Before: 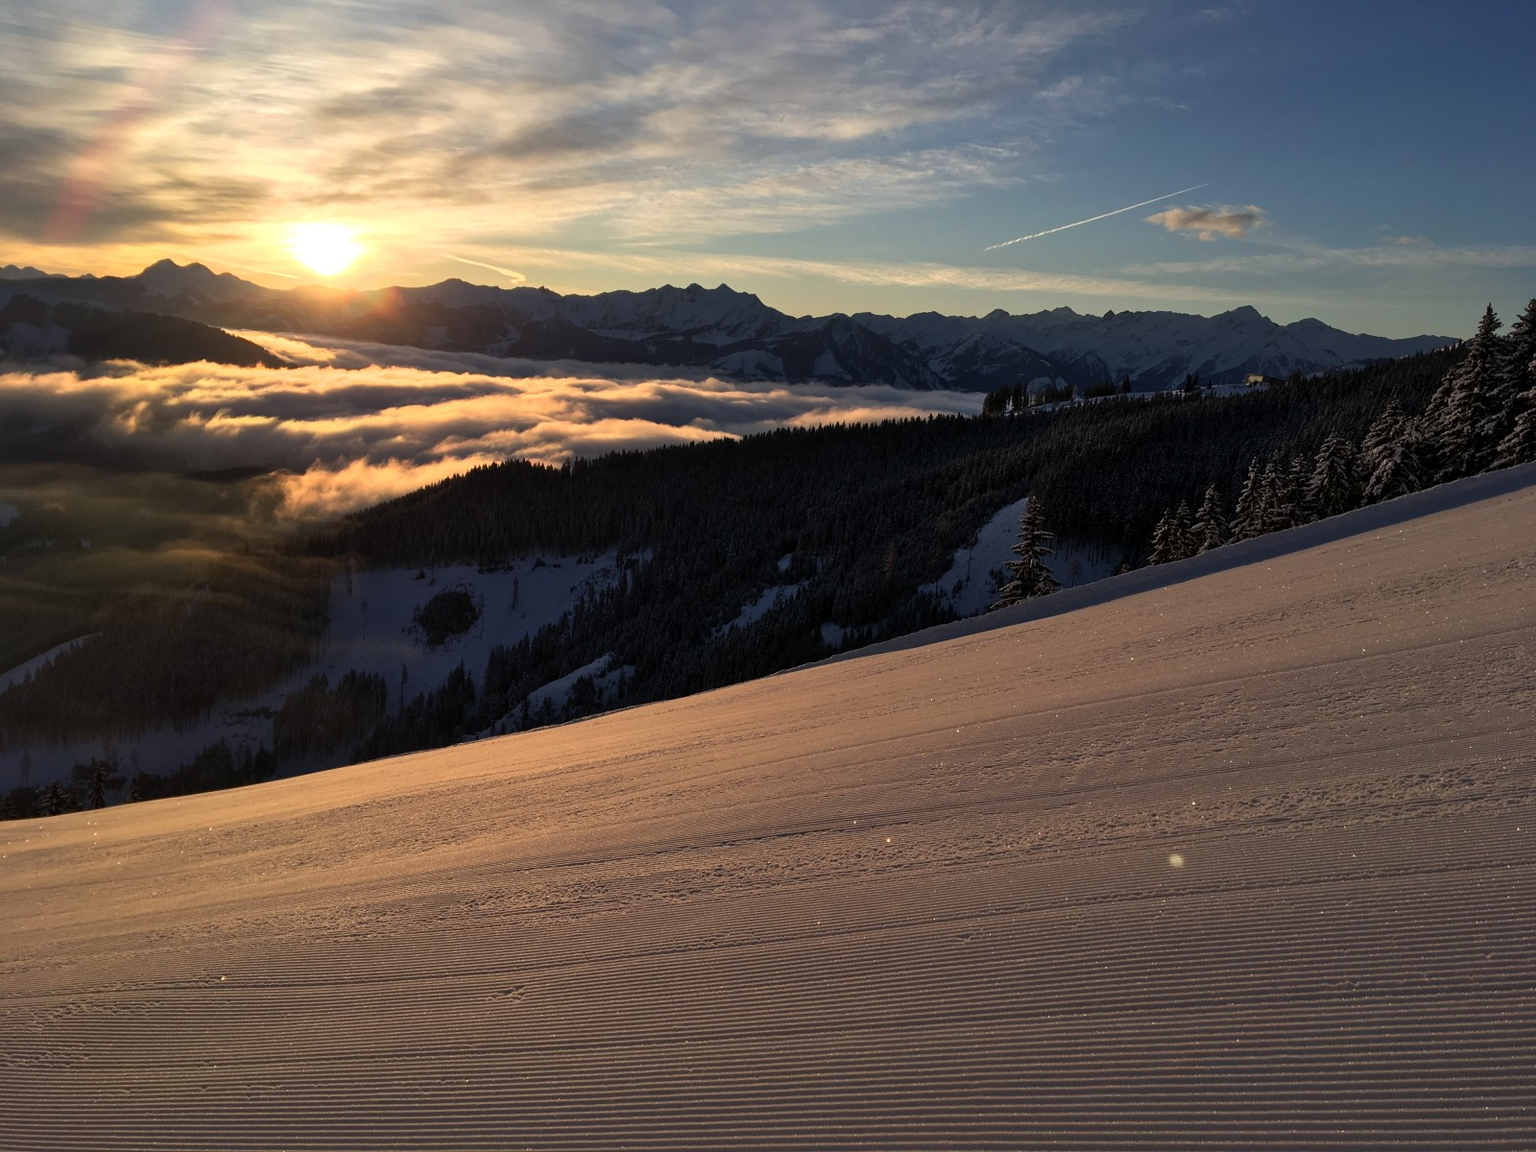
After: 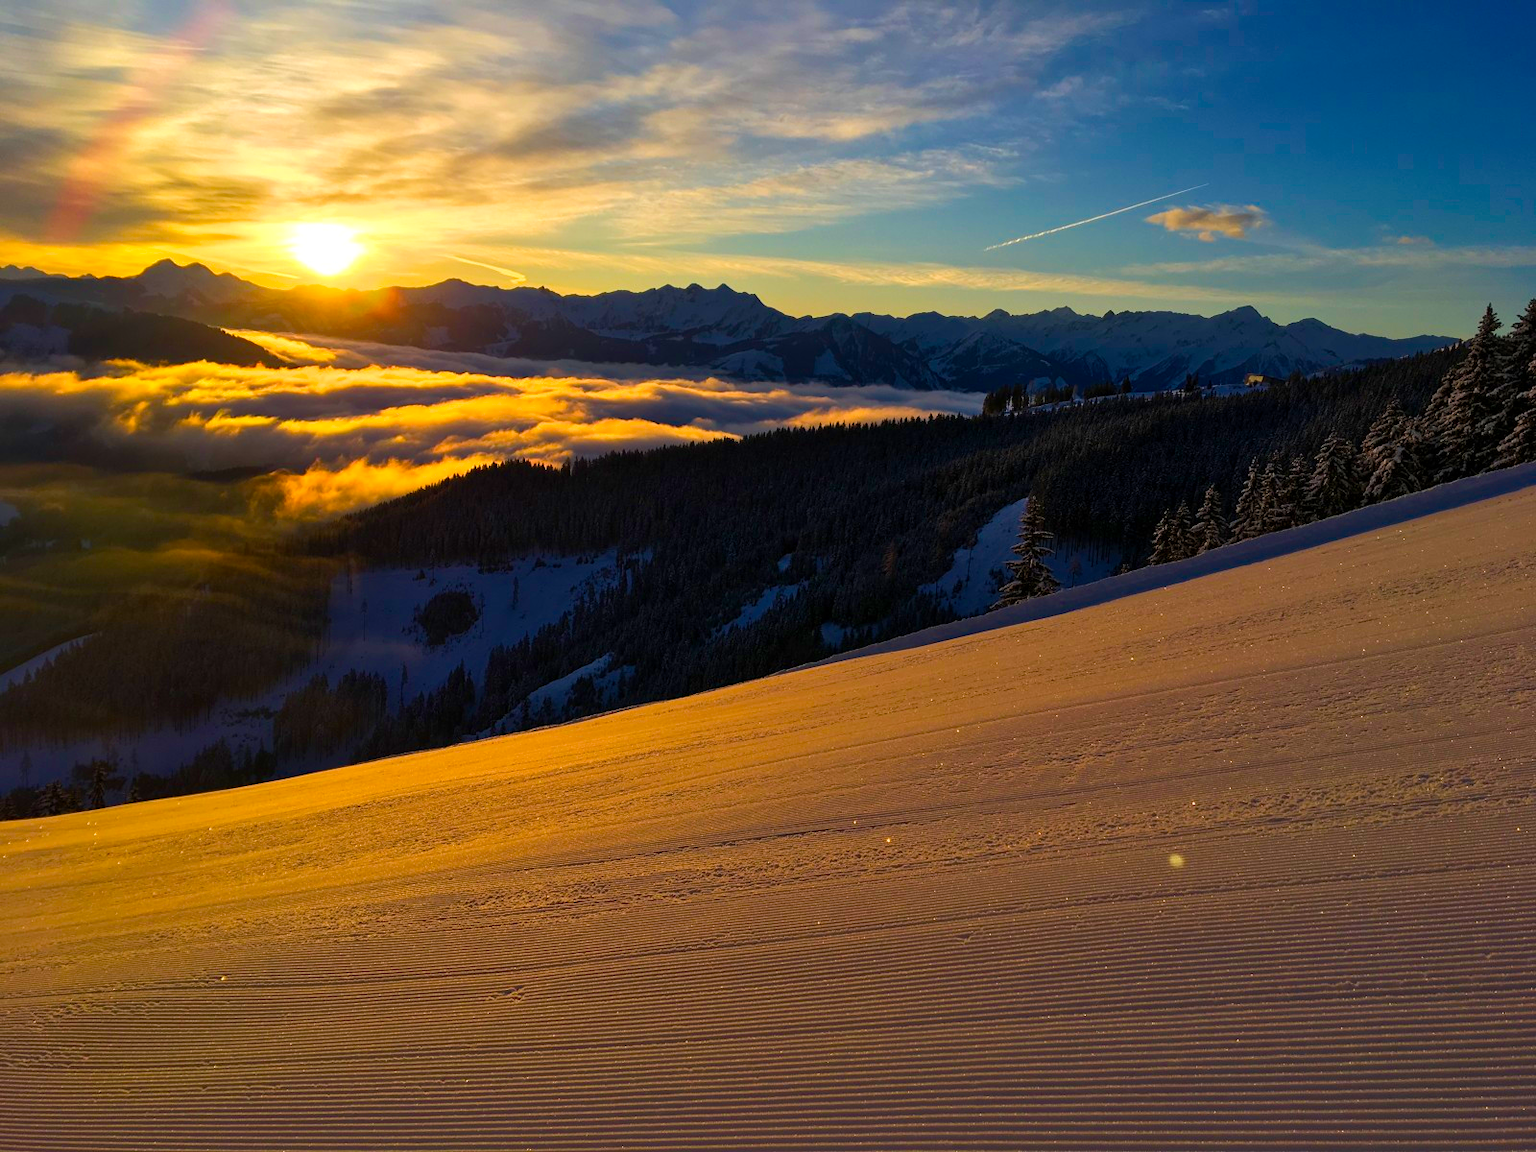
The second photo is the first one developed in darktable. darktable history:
color balance rgb: perceptual saturation grading › global saturation 19.945%, global vibrance 20%
velvia: strength 50.97%, mid-tones bias 0.512
tone equalizer: edges refinement/feathering 500, mask exposure compensation -1.57 EV, preserve details no
